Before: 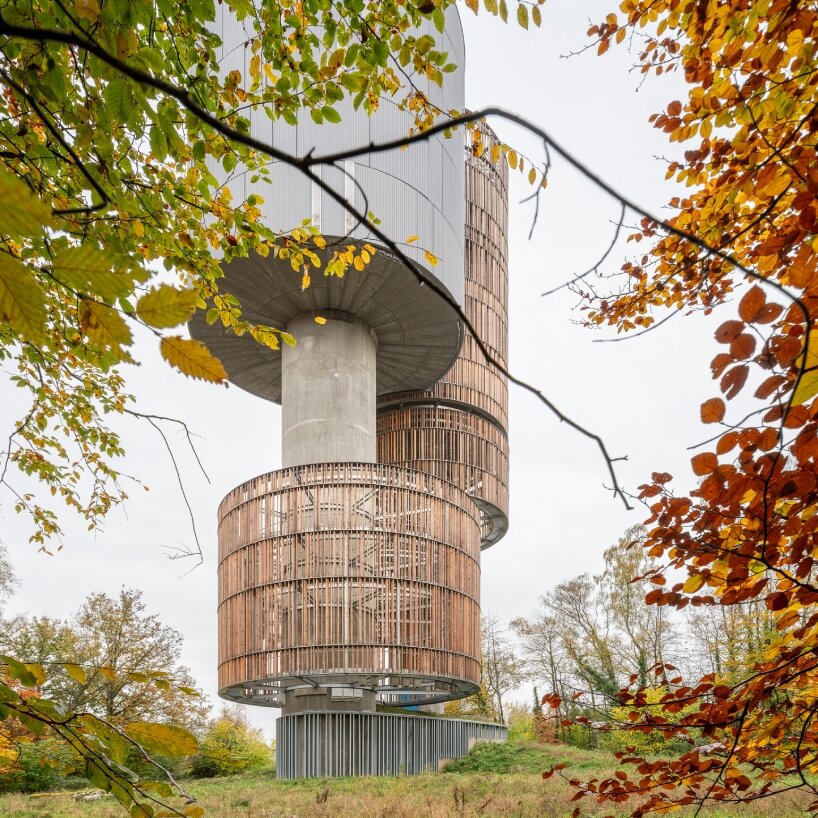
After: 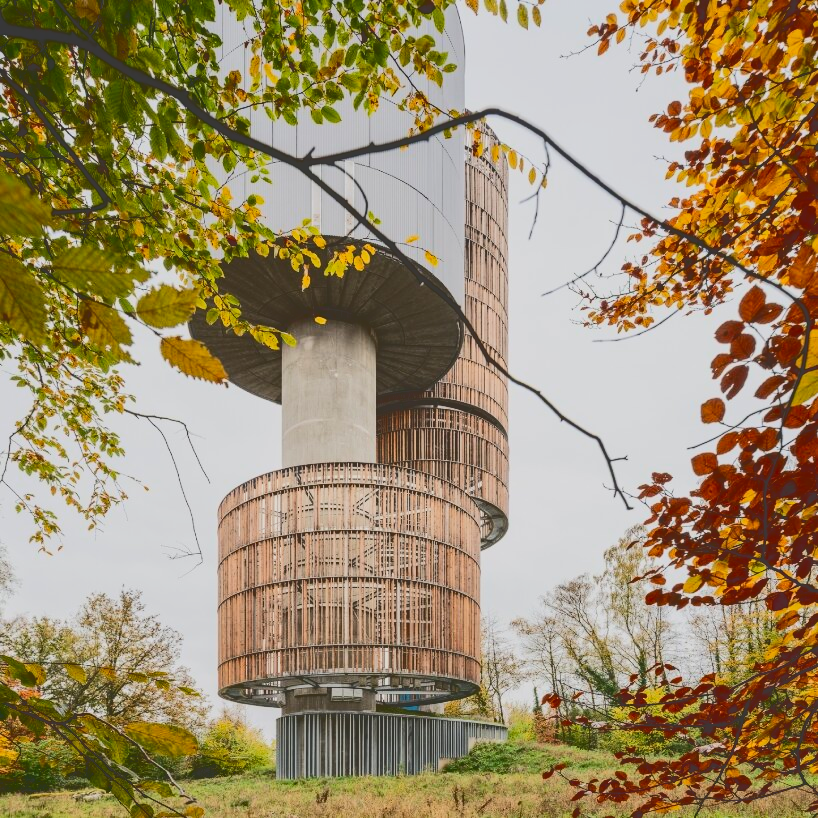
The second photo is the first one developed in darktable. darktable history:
tone equalizer: -8 EV -0.417 EV, -7 EV -0.389 EV, -6 EV -0.333 EV, -5 EV -0.222 EV, -3 EV 0.222 EV, -2 EV 0.333 EV, -1 EV 0.389 EV, +0 EV 0.417 EV, edges refinement/feathering 500, mask exposure compensation -1.57 EV, preserve details no
tone curve: curves: ch0 [(0, 0.23) (0.125, 0.207) (0.245, 0.227) (0.736, 0.695) (1, 0.824)], color space Lab, independent channels, preserve colors none
haze removal: compatibility mode true, adaptive false
